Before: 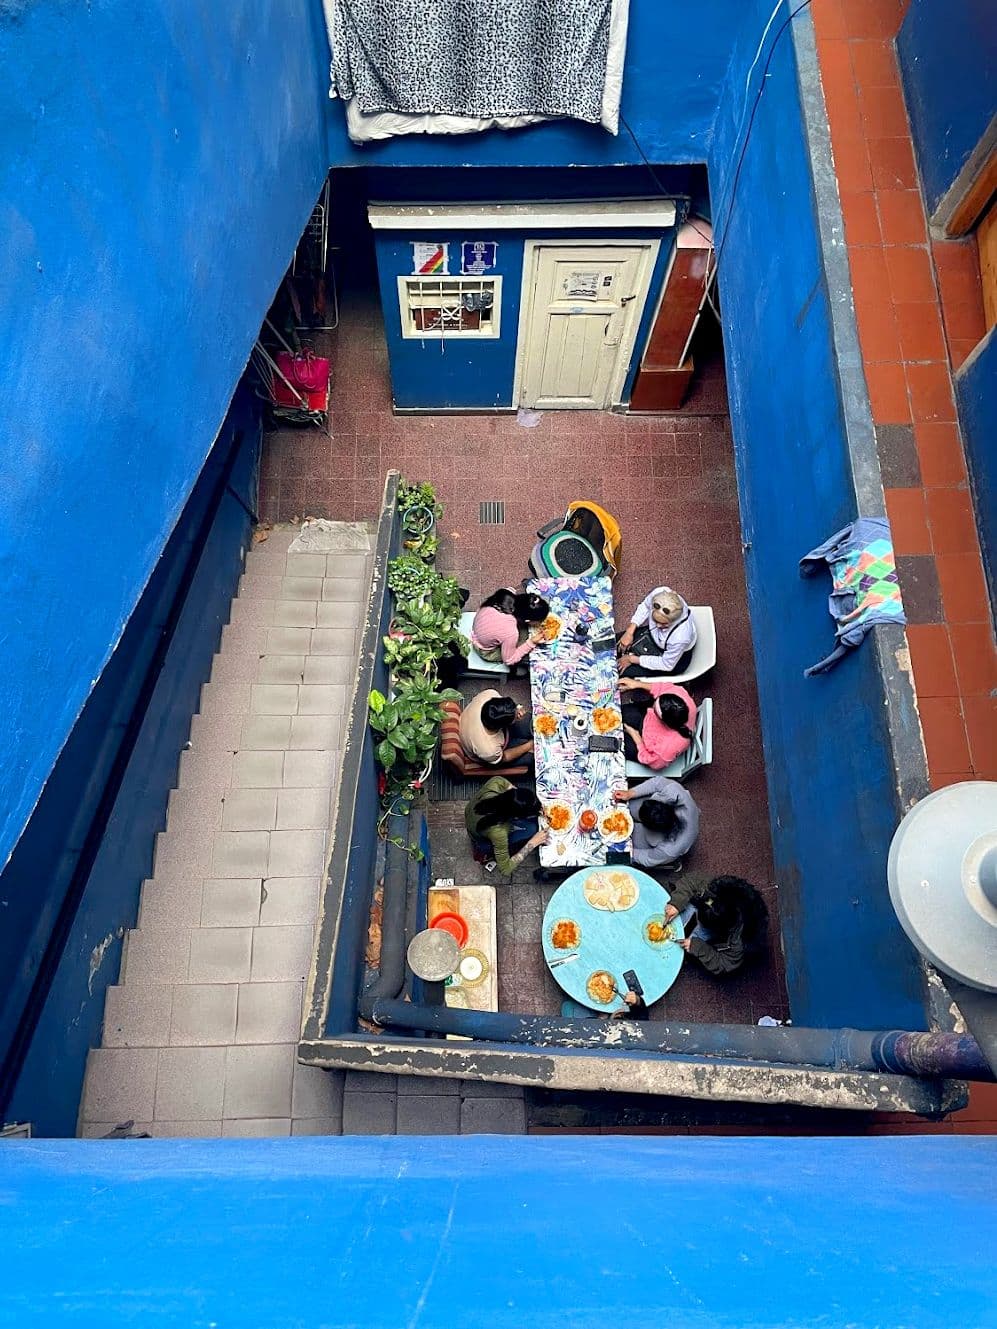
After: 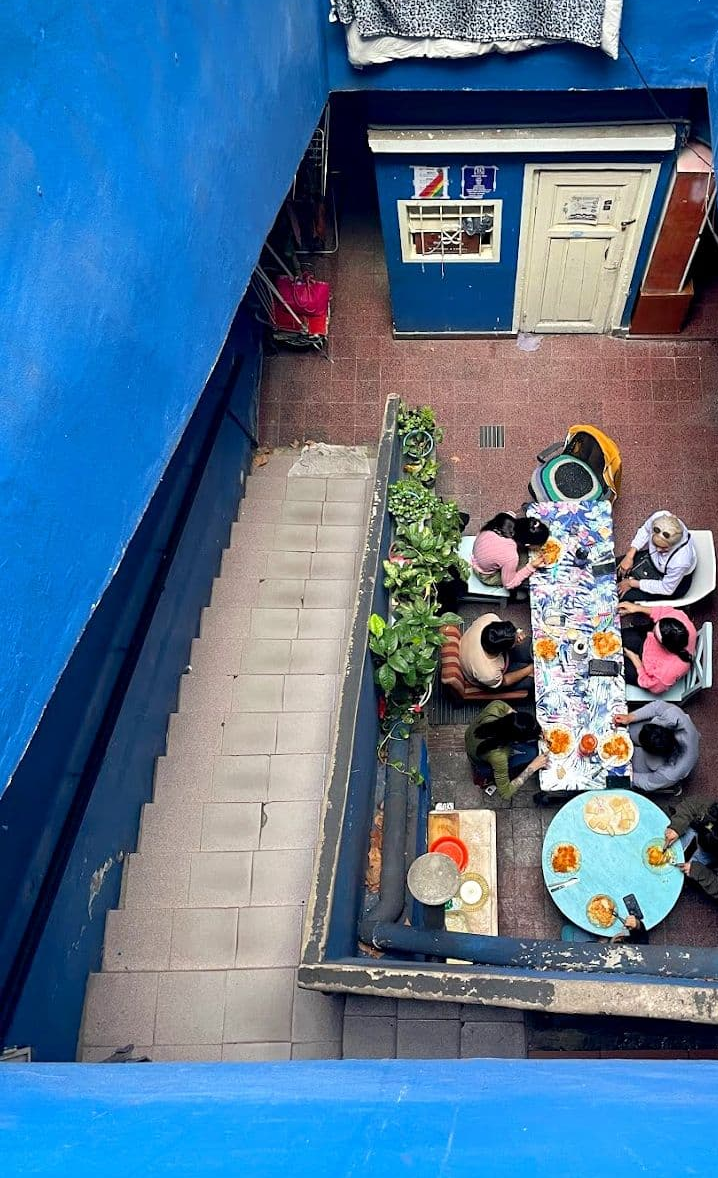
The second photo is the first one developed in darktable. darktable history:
crop: top 5.753%, right 27.907%, bottom 5.589%
